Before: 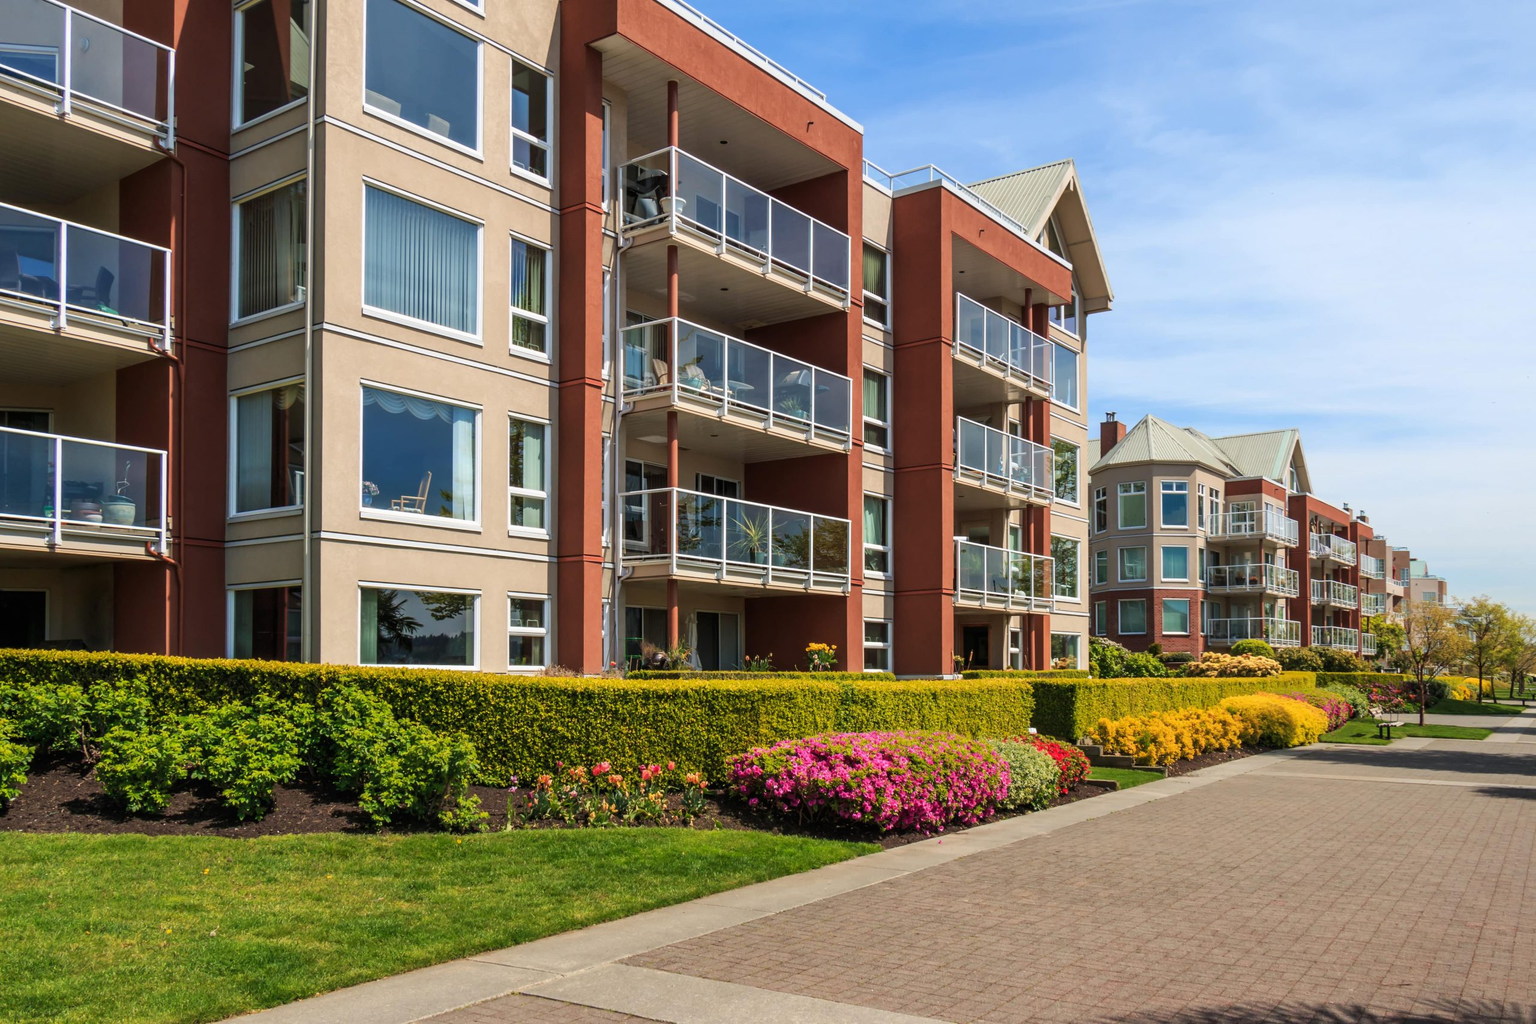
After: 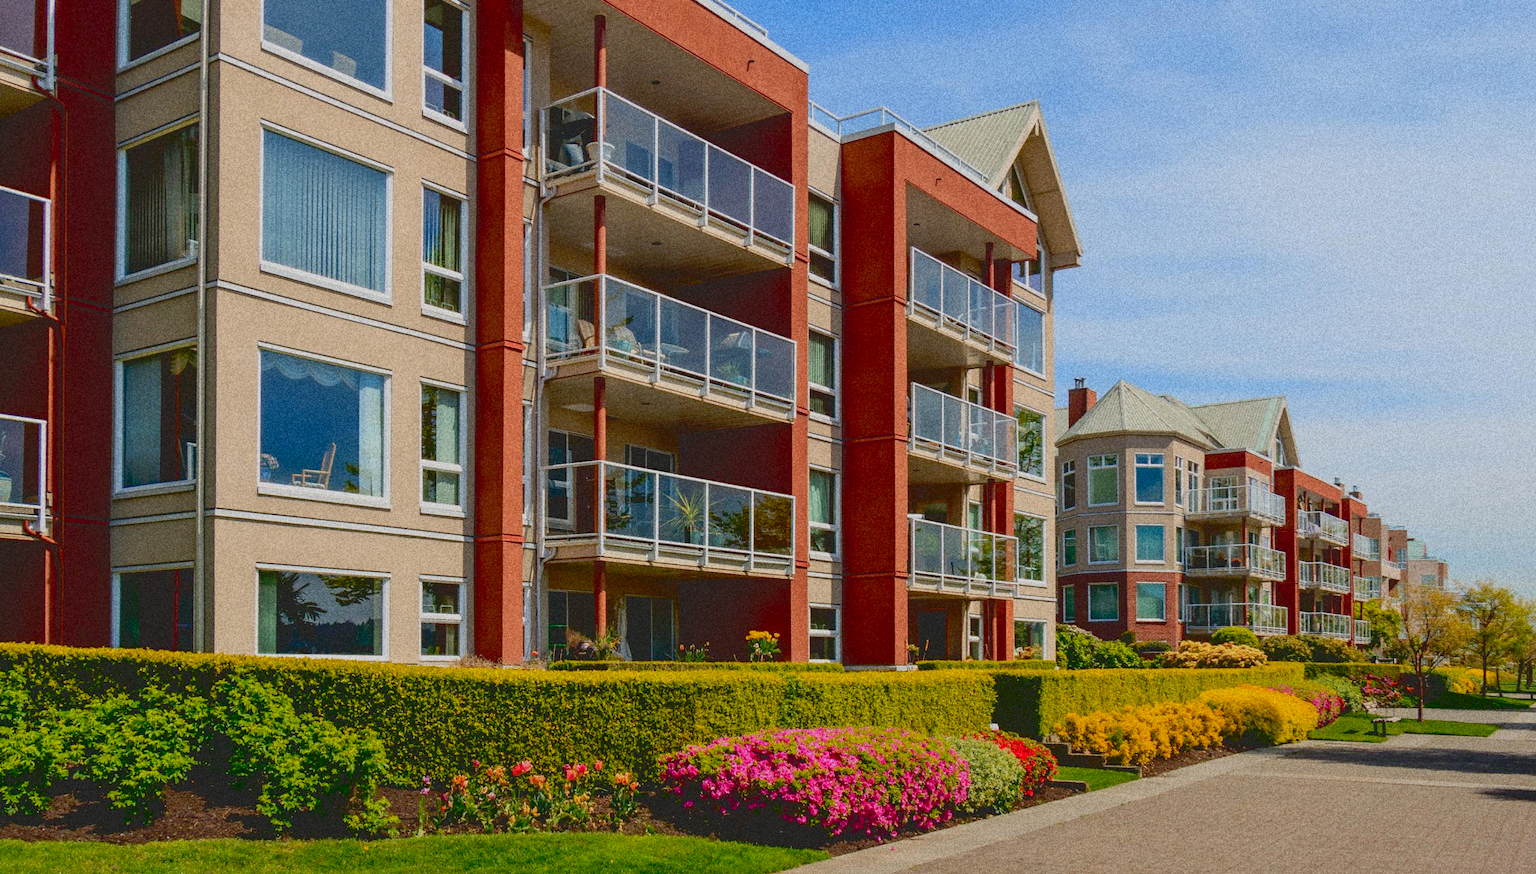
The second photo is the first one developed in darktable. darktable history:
crop: left 8.155%, top 6.611%, bottom 15.385%
exposure: black level correction 0.029, exposure -0.073 EV, compensate highlight preservation false
contrast brightness saturation: contrast -0.28
grain: coarseness 14.49 ISO, strength 48.04%, mid-tones bias 35%
